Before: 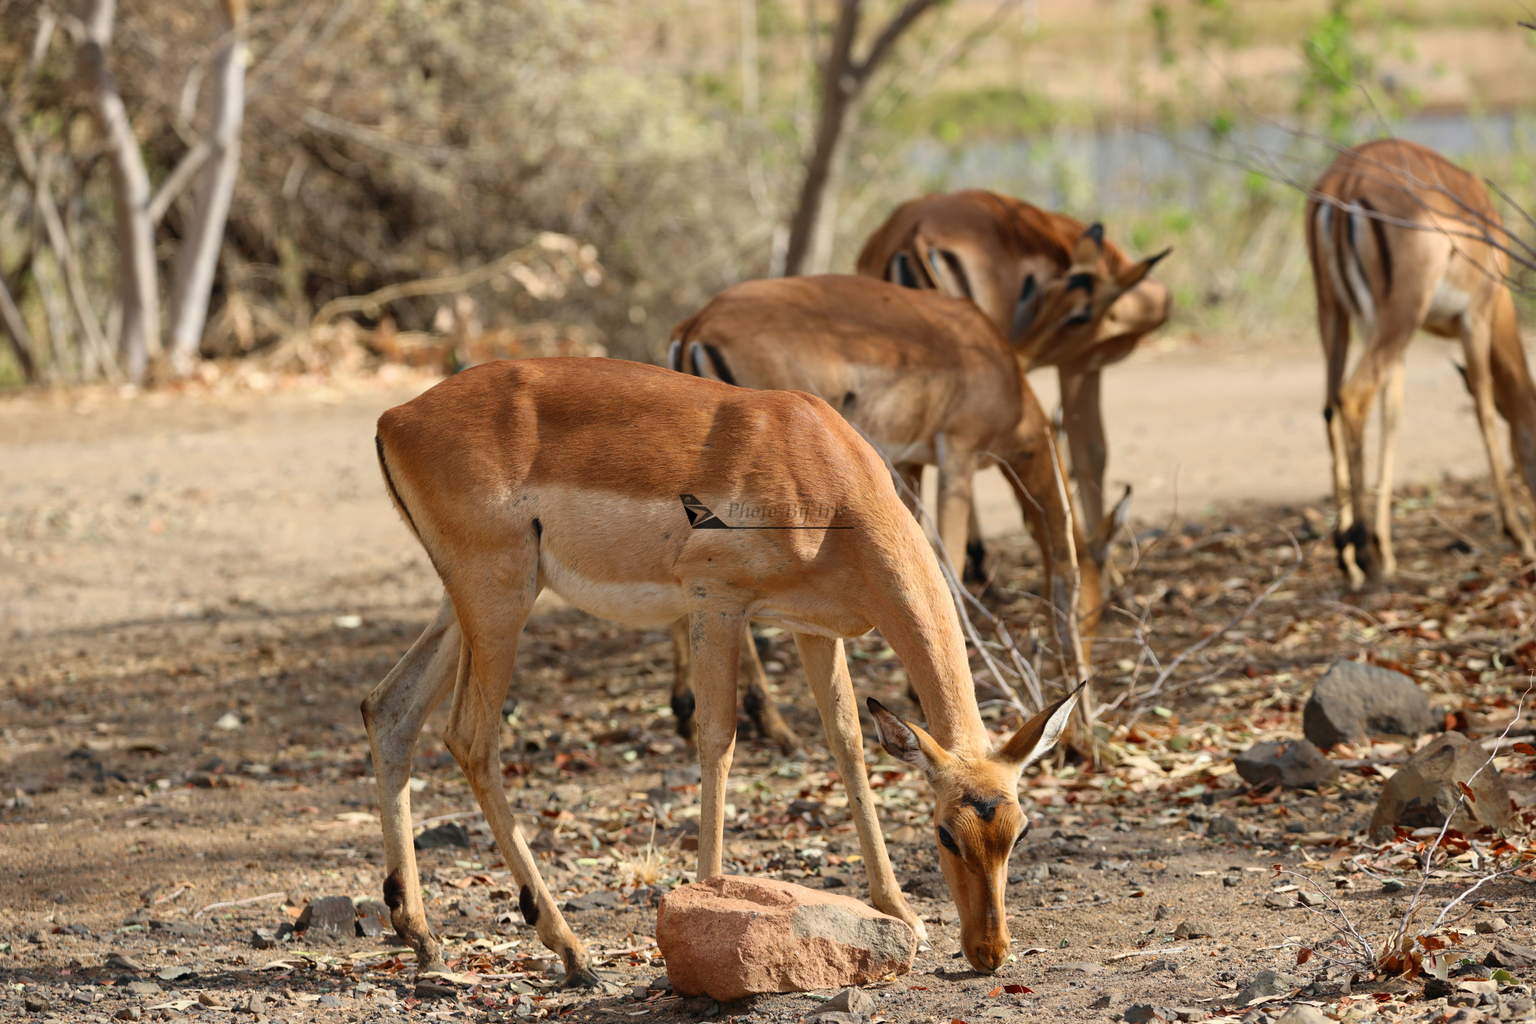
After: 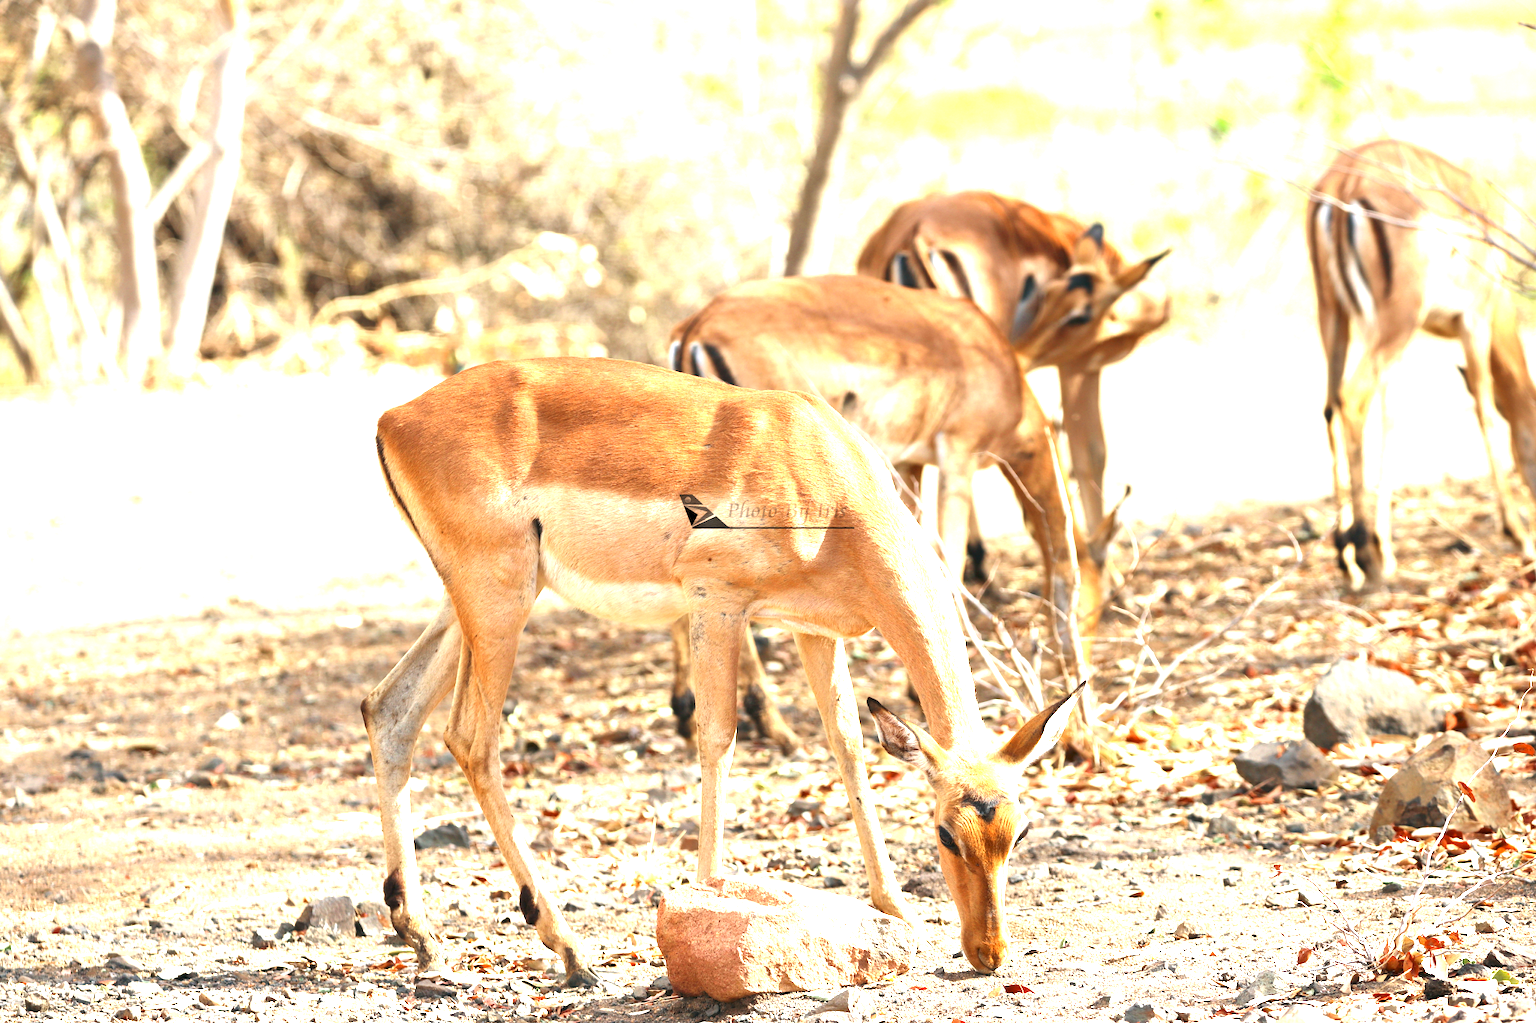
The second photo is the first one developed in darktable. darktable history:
exposure: exposure 2.209 EV, compensate exposure bias true, compensate highlight preservation false
